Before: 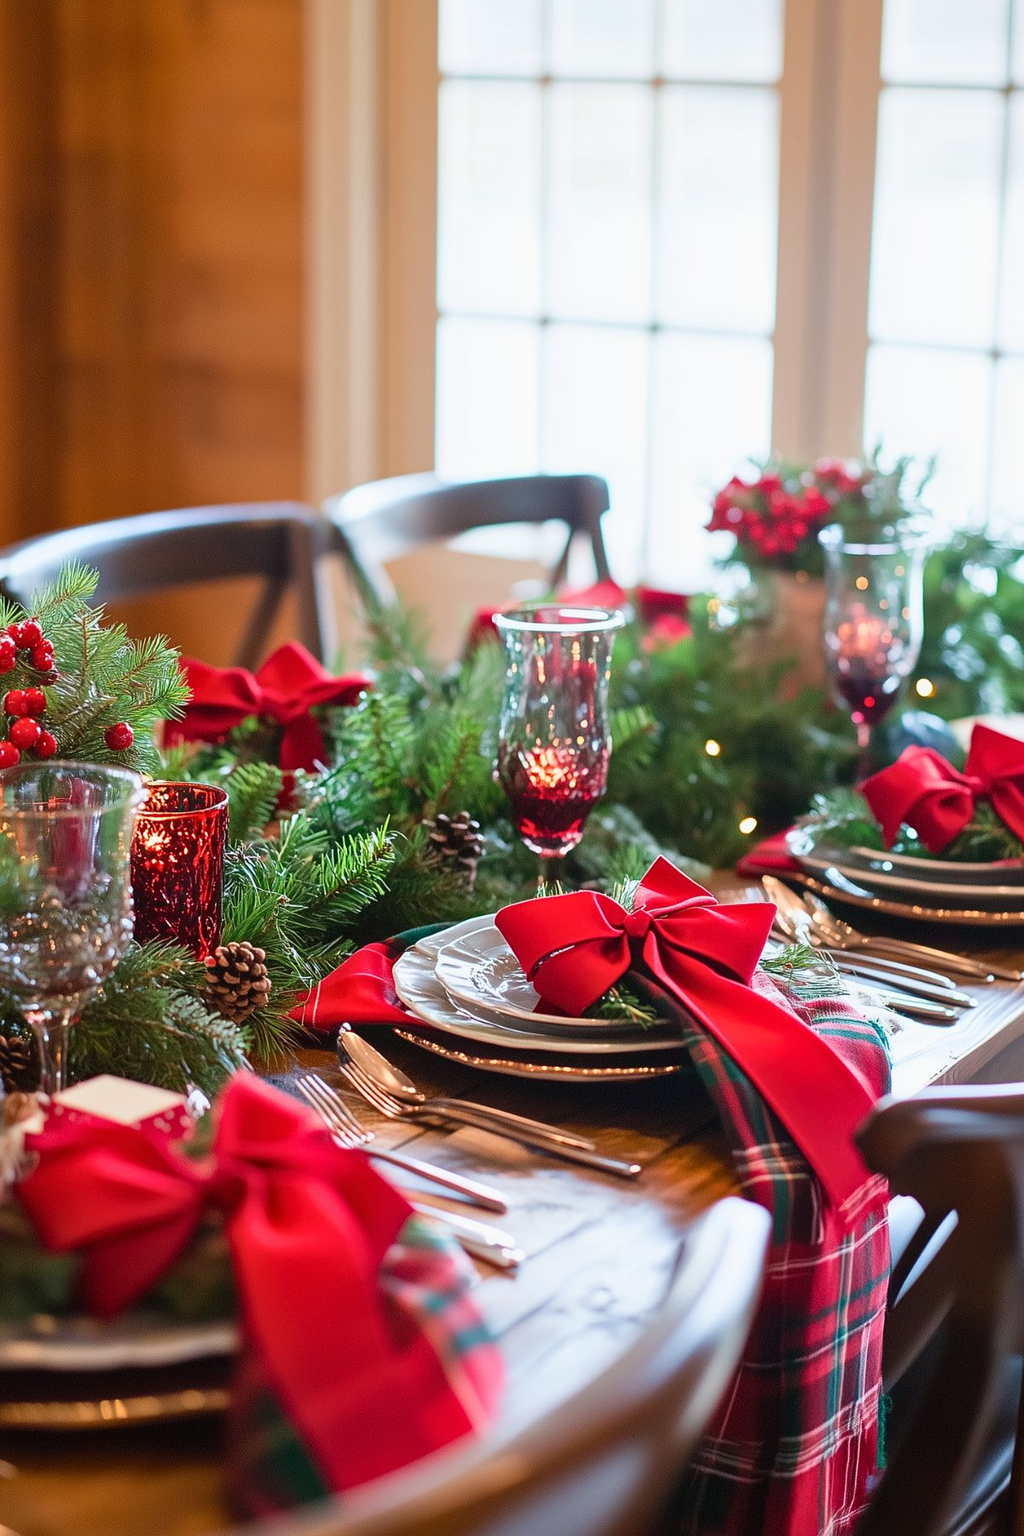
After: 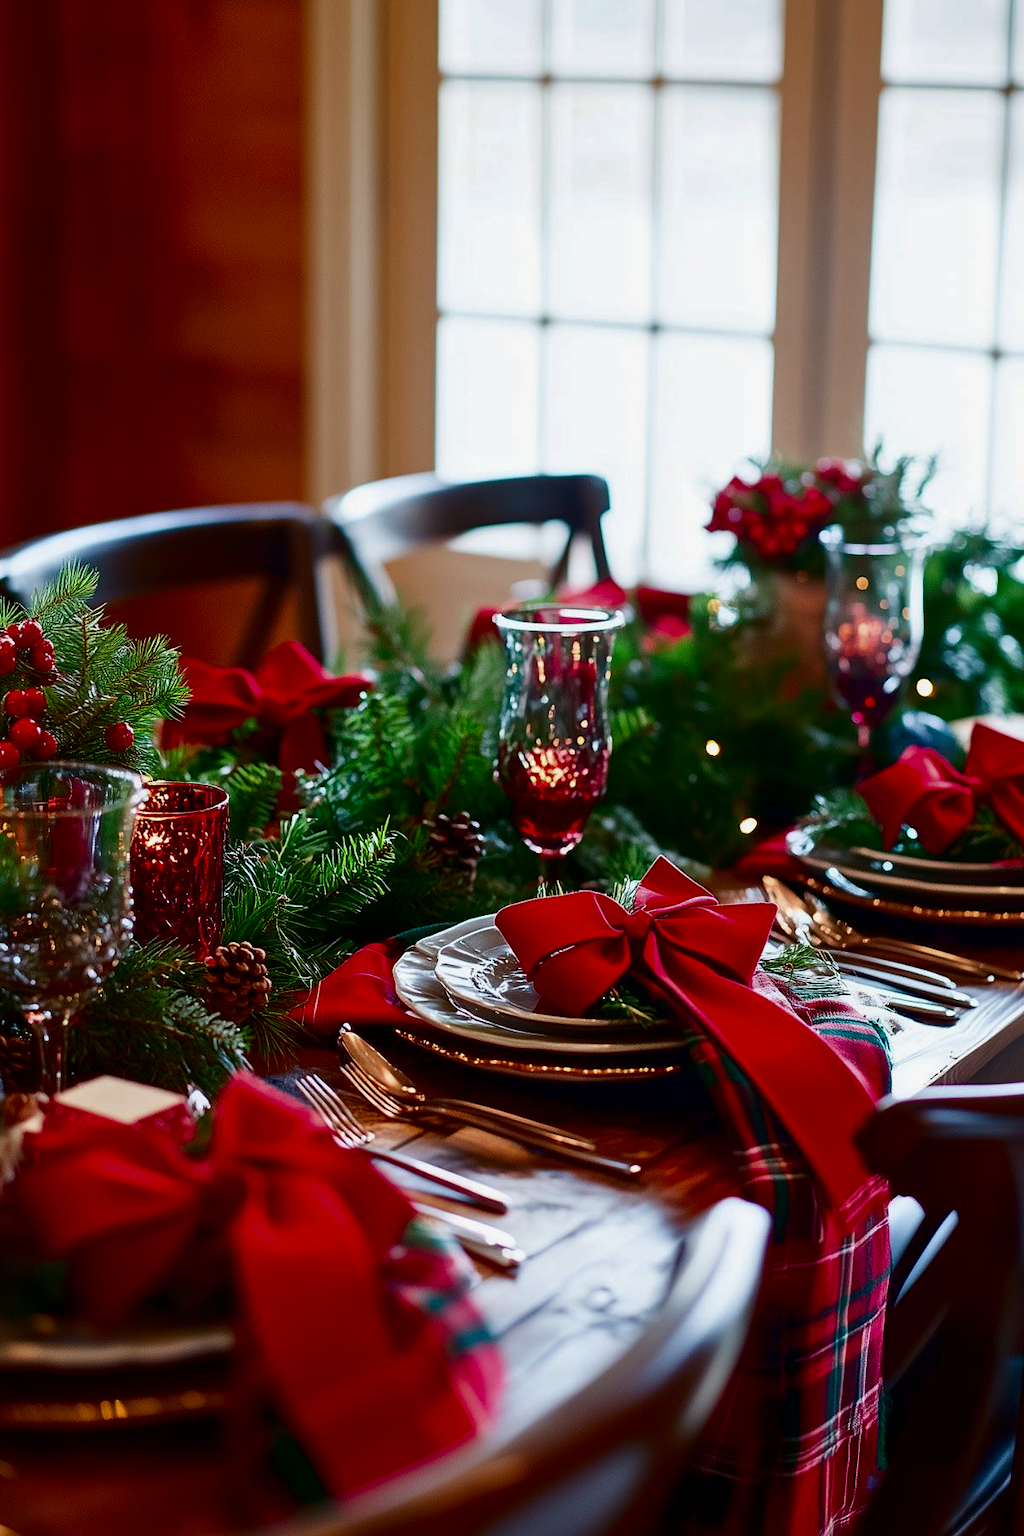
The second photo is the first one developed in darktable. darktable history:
contrast brightness saturation: contrast 0.094, brightness -0.57, saturation 0.171
